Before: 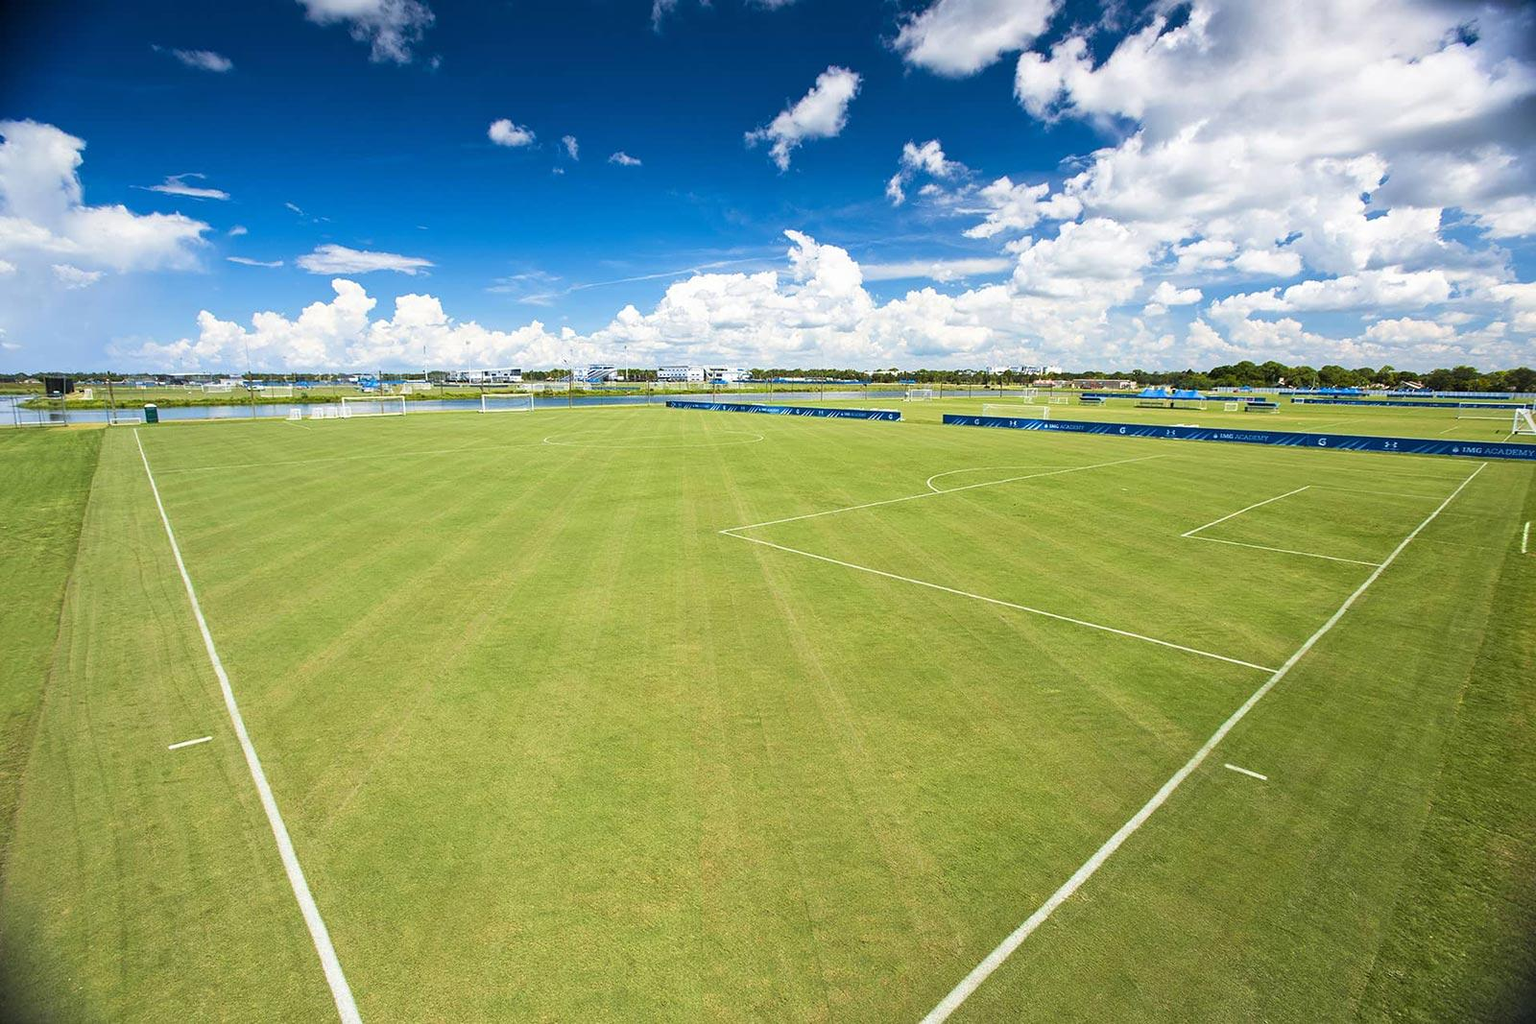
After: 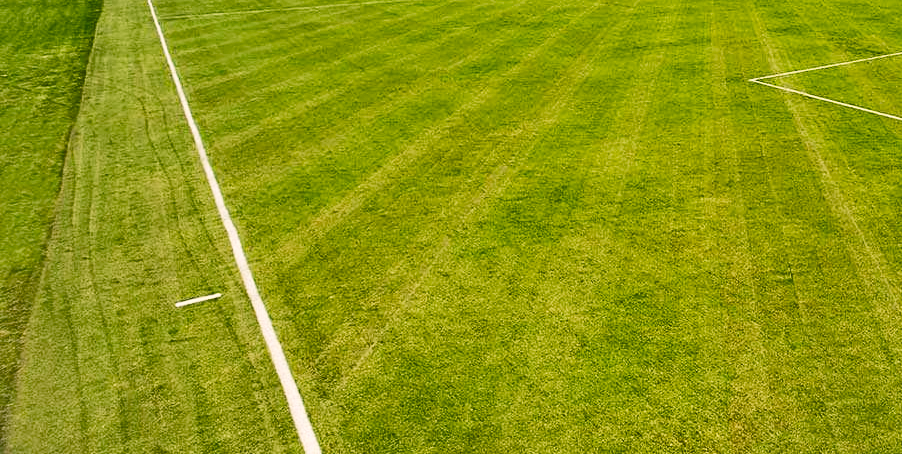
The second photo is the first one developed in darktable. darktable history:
shadows and highlights: shadows 24.5, highlights -78.15, soften with gaussian
crop: top 44.483%, right 43.593%, bottom 12.892%
color correction: highlights a* 5.38, highlights b* 5.3, shadows a* -4.26, shadows b* -5.11
base curve: curves: ch0 [(0, 0) (0.028, 0.03) (0.121, 0.232) (0.46, 0.748) (0.859, 0.968) (1, 1)], preserve colors none
